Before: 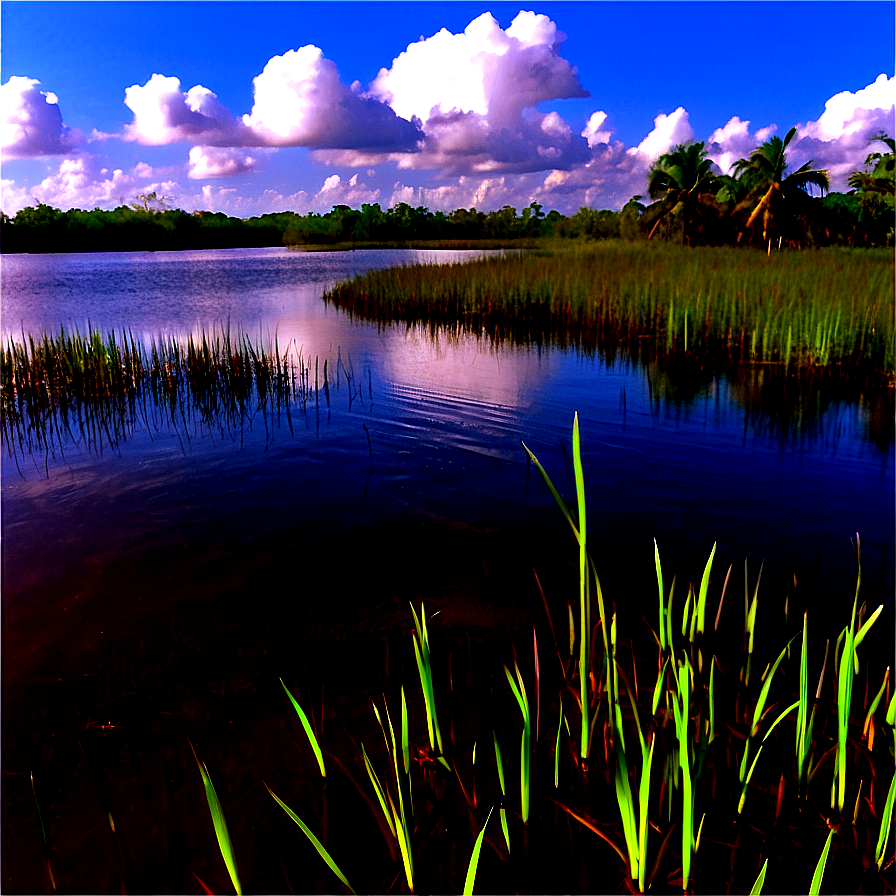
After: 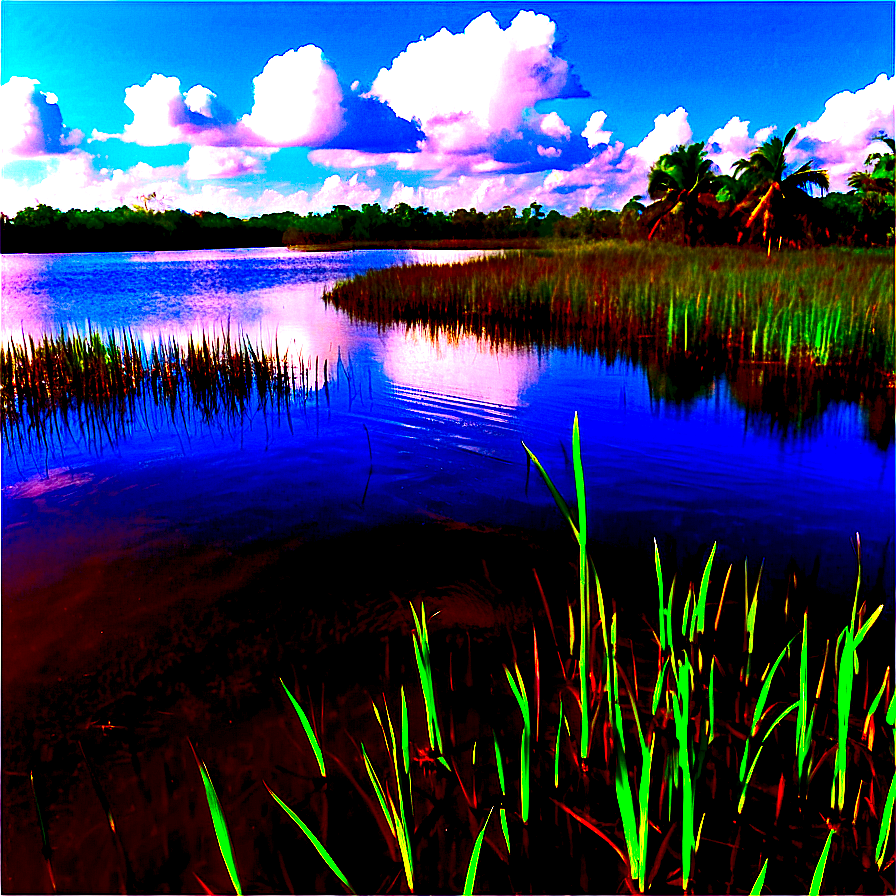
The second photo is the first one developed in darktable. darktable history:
contrast brightness saturation: contrast 0.244, brightness -0.222, saturation 0.148
exposure: black level correction 0, exposure 1.704 EV, compensate highlight preservation false
color correction: highlights a* -10.89, highlights b* 9.94, saturation 1.71
